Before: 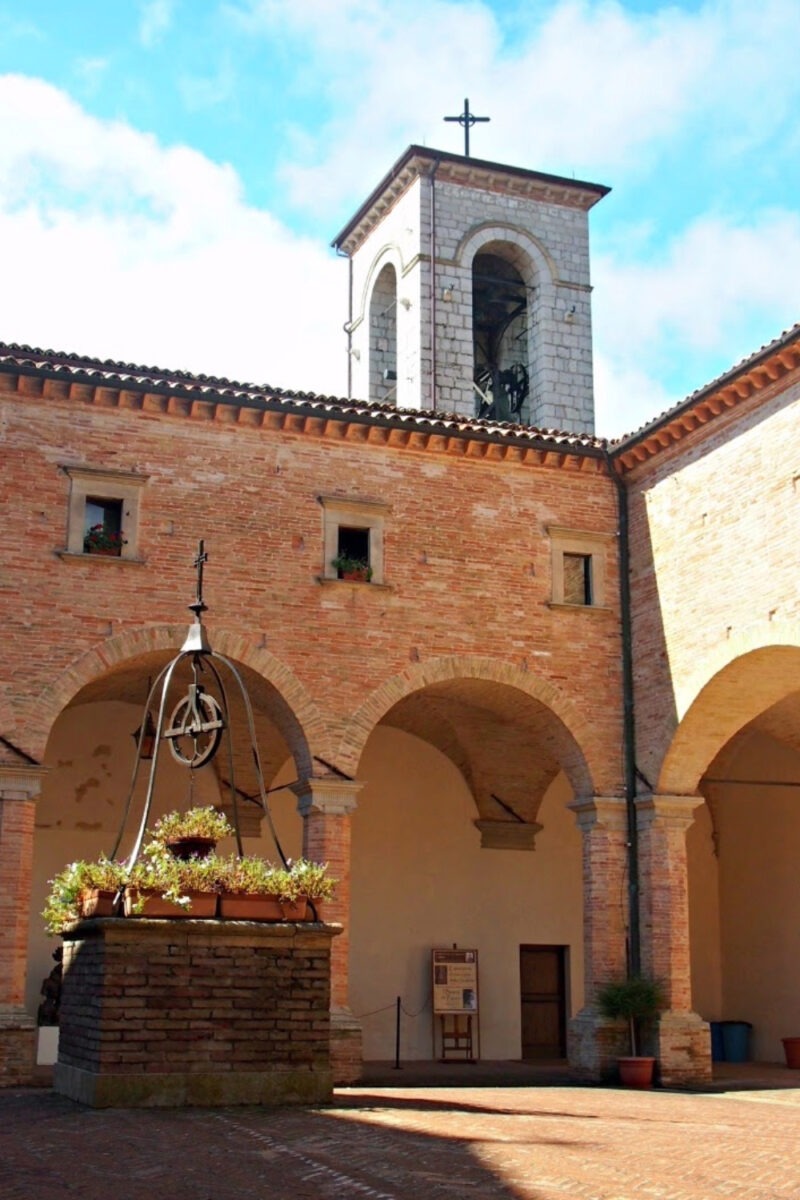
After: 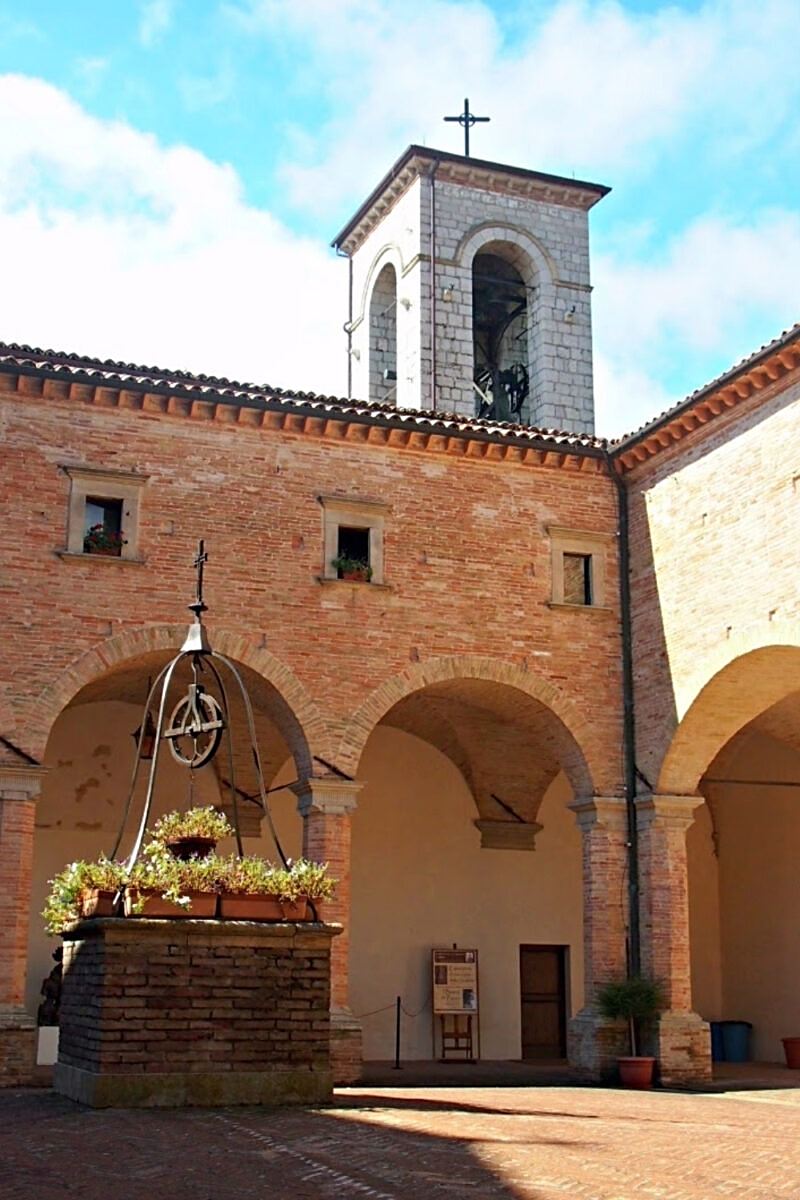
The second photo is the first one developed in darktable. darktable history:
sharpen: on, module defaults
color calibration: gray › normalize channels true, illuminant same as pipeline (D50), adaptation XYZ, x 0.345, y 0.357, temperature 5015.23 K, gamut compression 0.008
